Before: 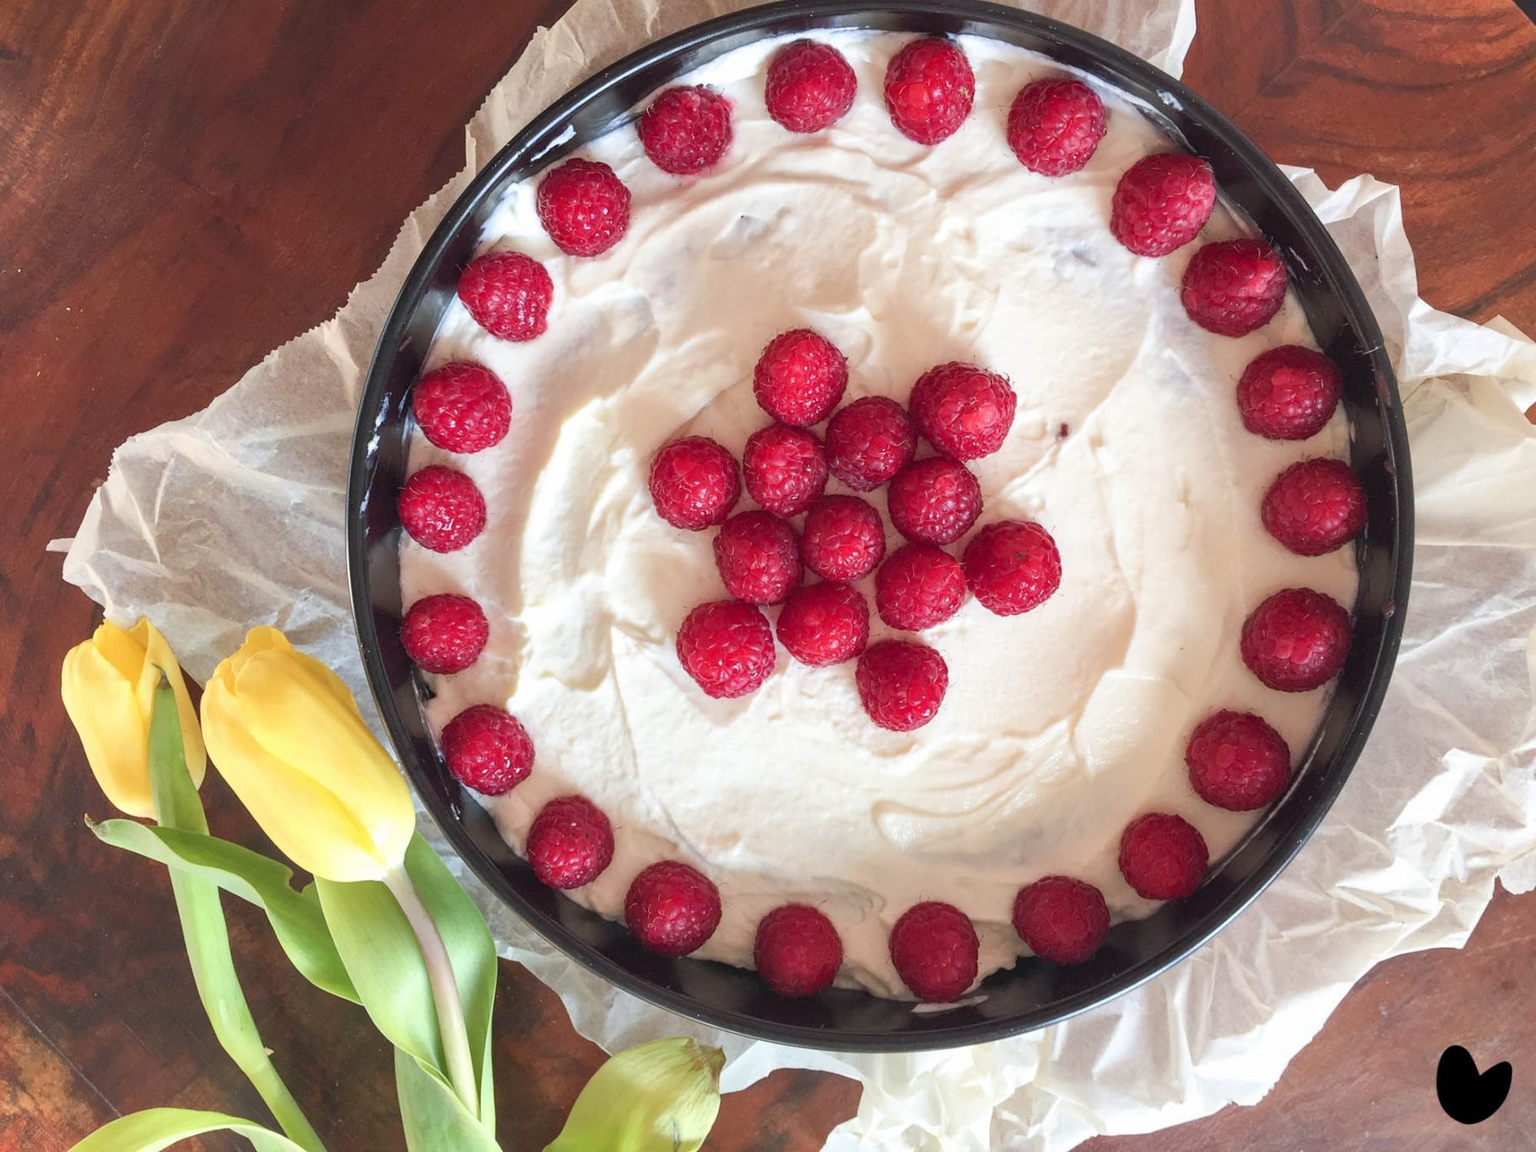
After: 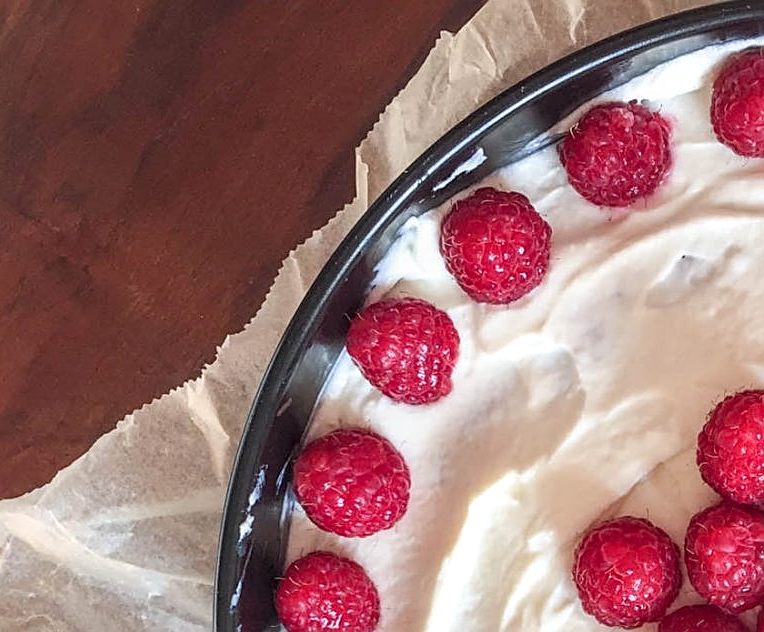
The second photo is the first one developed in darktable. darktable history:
crop and rotate: left 10.817%, top 0.062%, right 47.194%, bottom 53.626%
local contrast: on, module defaults
sharpen: on, module defaults
